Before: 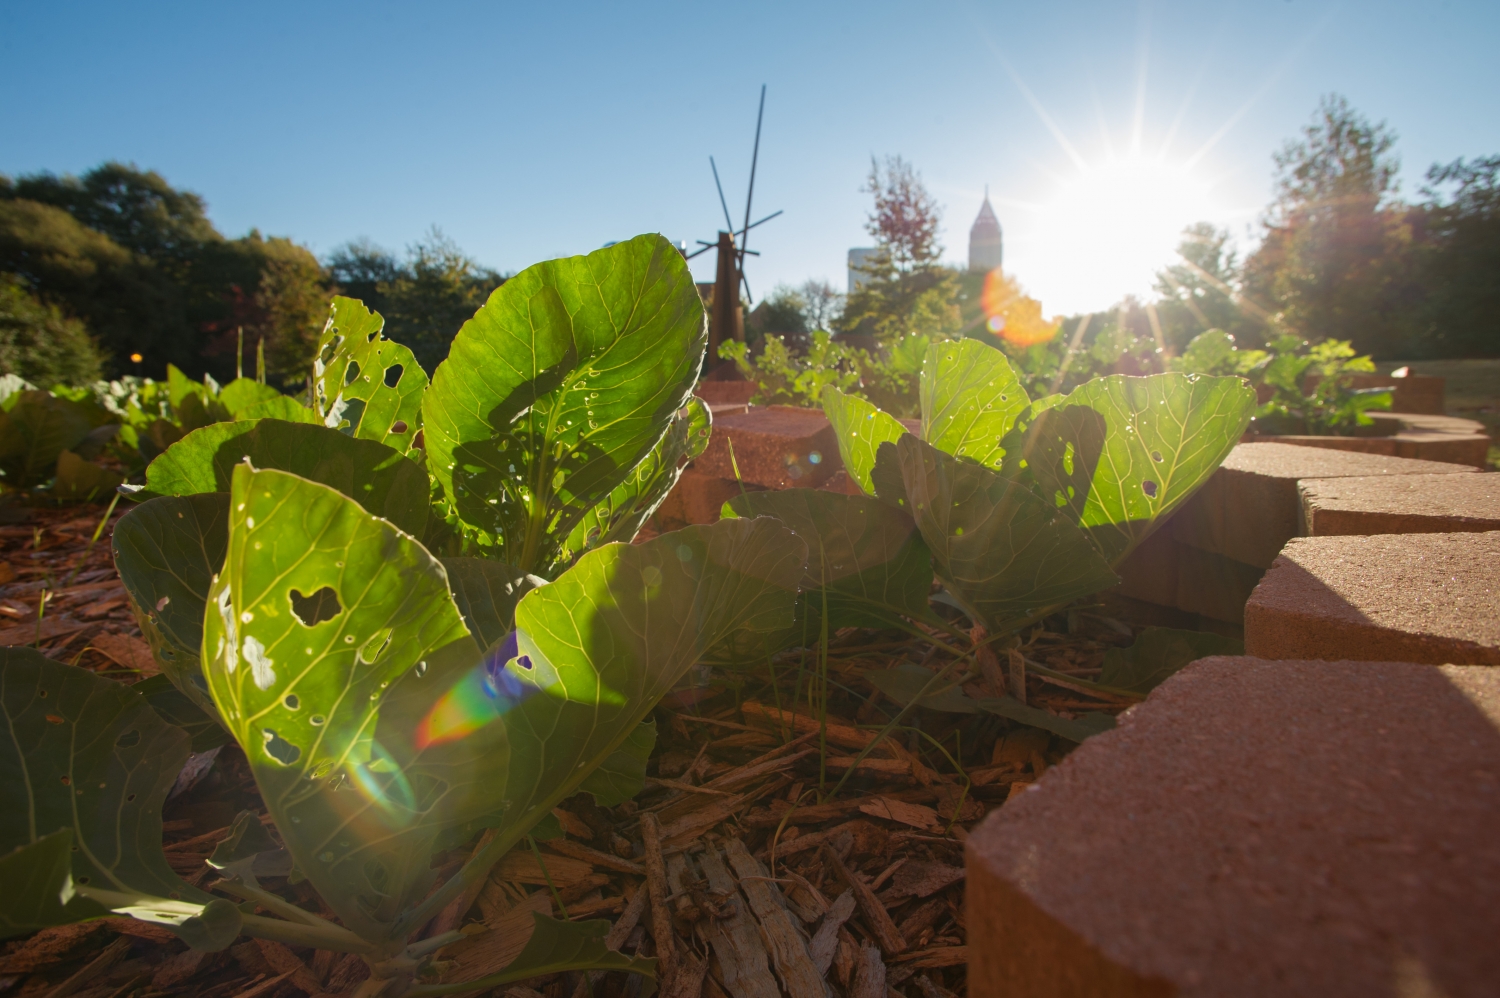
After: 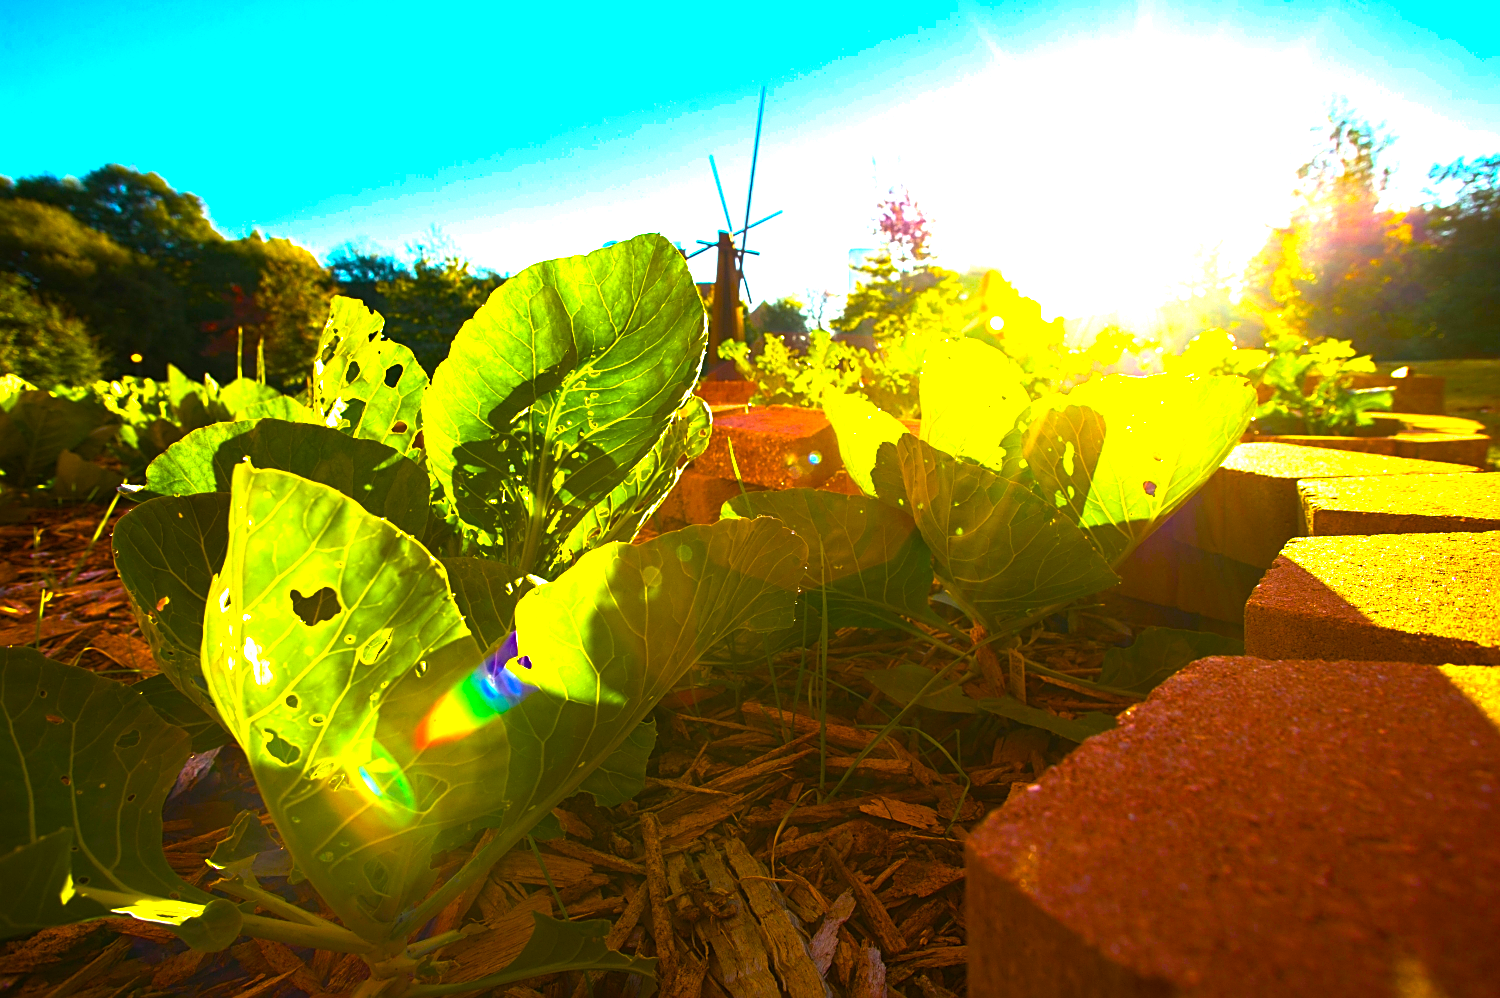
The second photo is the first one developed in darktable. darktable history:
color balance rgb: linear chroma grading › global chroma 20%, perceptual saturation grading › global saturation 65%, perceptual saturation grading › highlights 60%, perceptual saturation grading › mid-tones 50%, perceptual saturation grading › shadows 50%, perceptual brilliance grading › global brilliance 30%, perceptual brilliance grading › highlights 50%, perceptual brilliance grading › mid-tones 50%, perceptual brilliance grading › shadows -22%, global vibrance 20%
rotate and perspective: automatic cropping off
sharpen: radius 1.967
